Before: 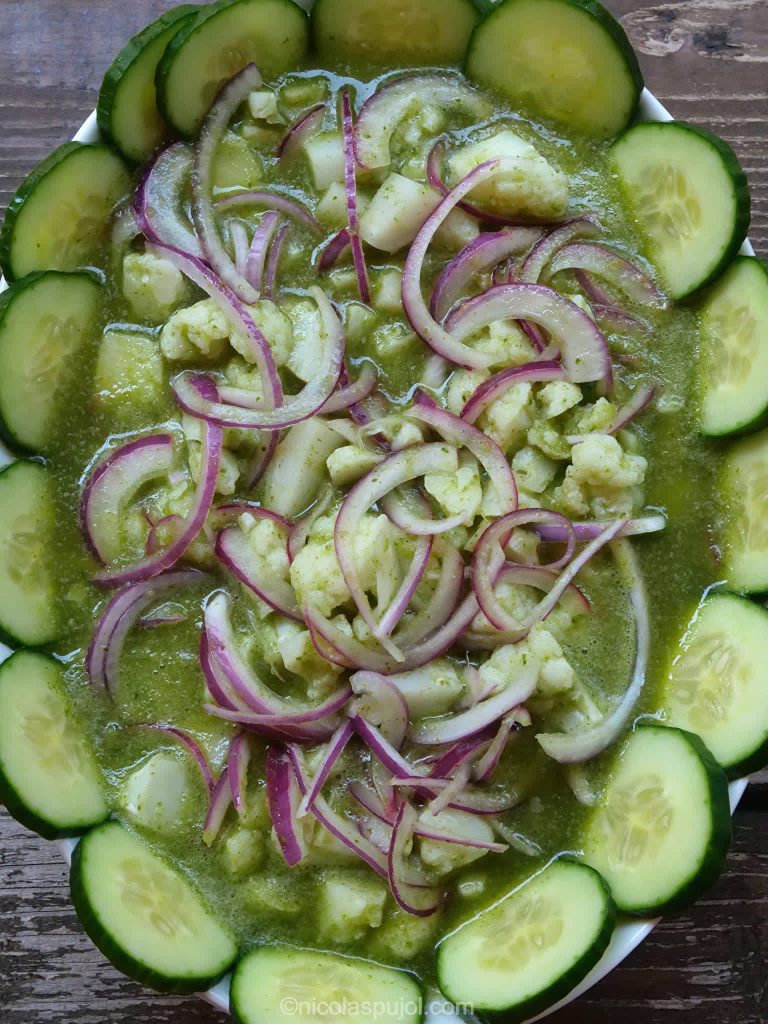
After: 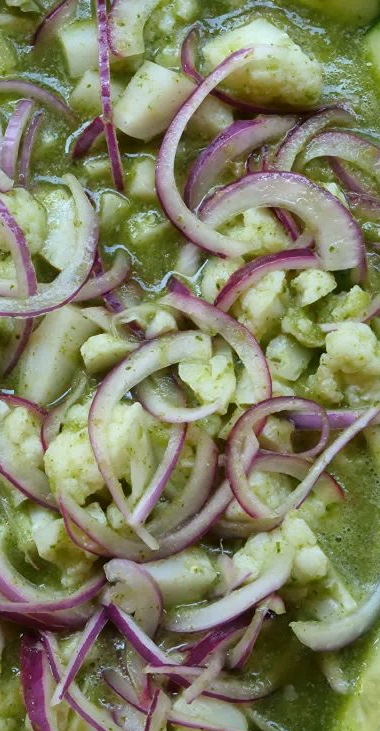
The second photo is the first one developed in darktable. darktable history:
exposure: black level correction 0, compensate exposure bias true, compensate highlight preservation false
crop: left 32.075%, top 10.976%, right 18.355%, bottom 17.596%
local contrast: mode bilateral grid, contrast 20, coarseness 50, detail 120%, midtone range 0.2
